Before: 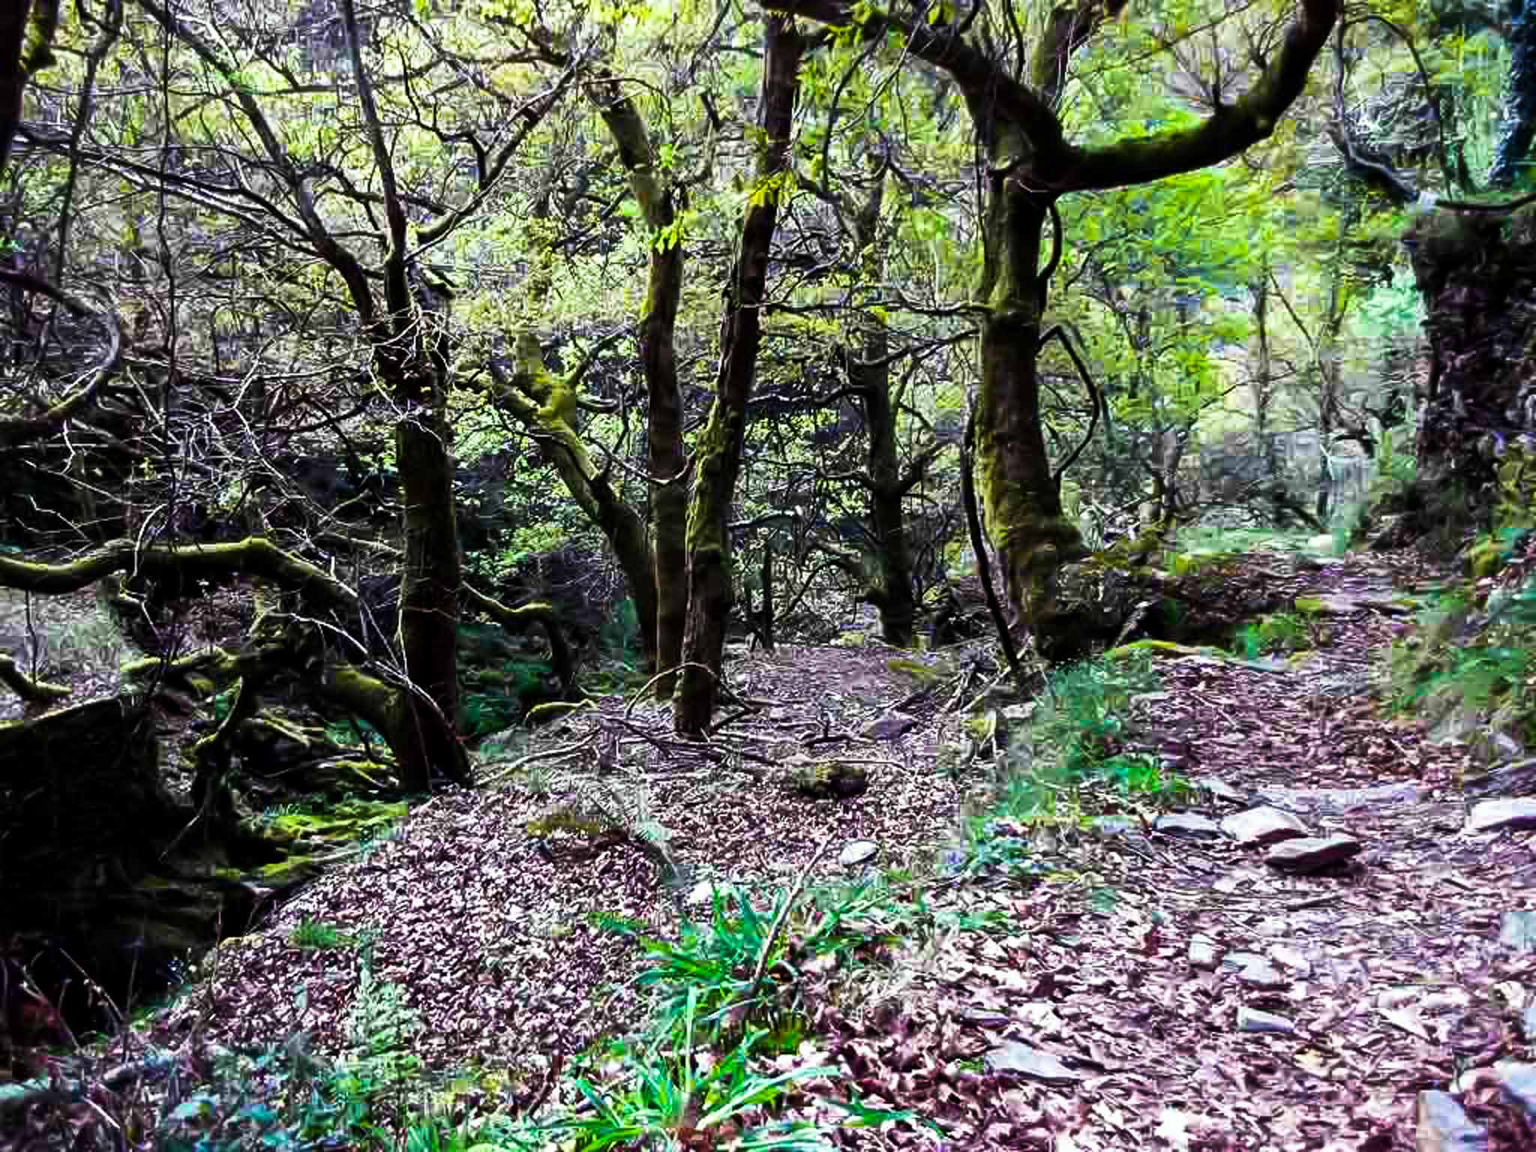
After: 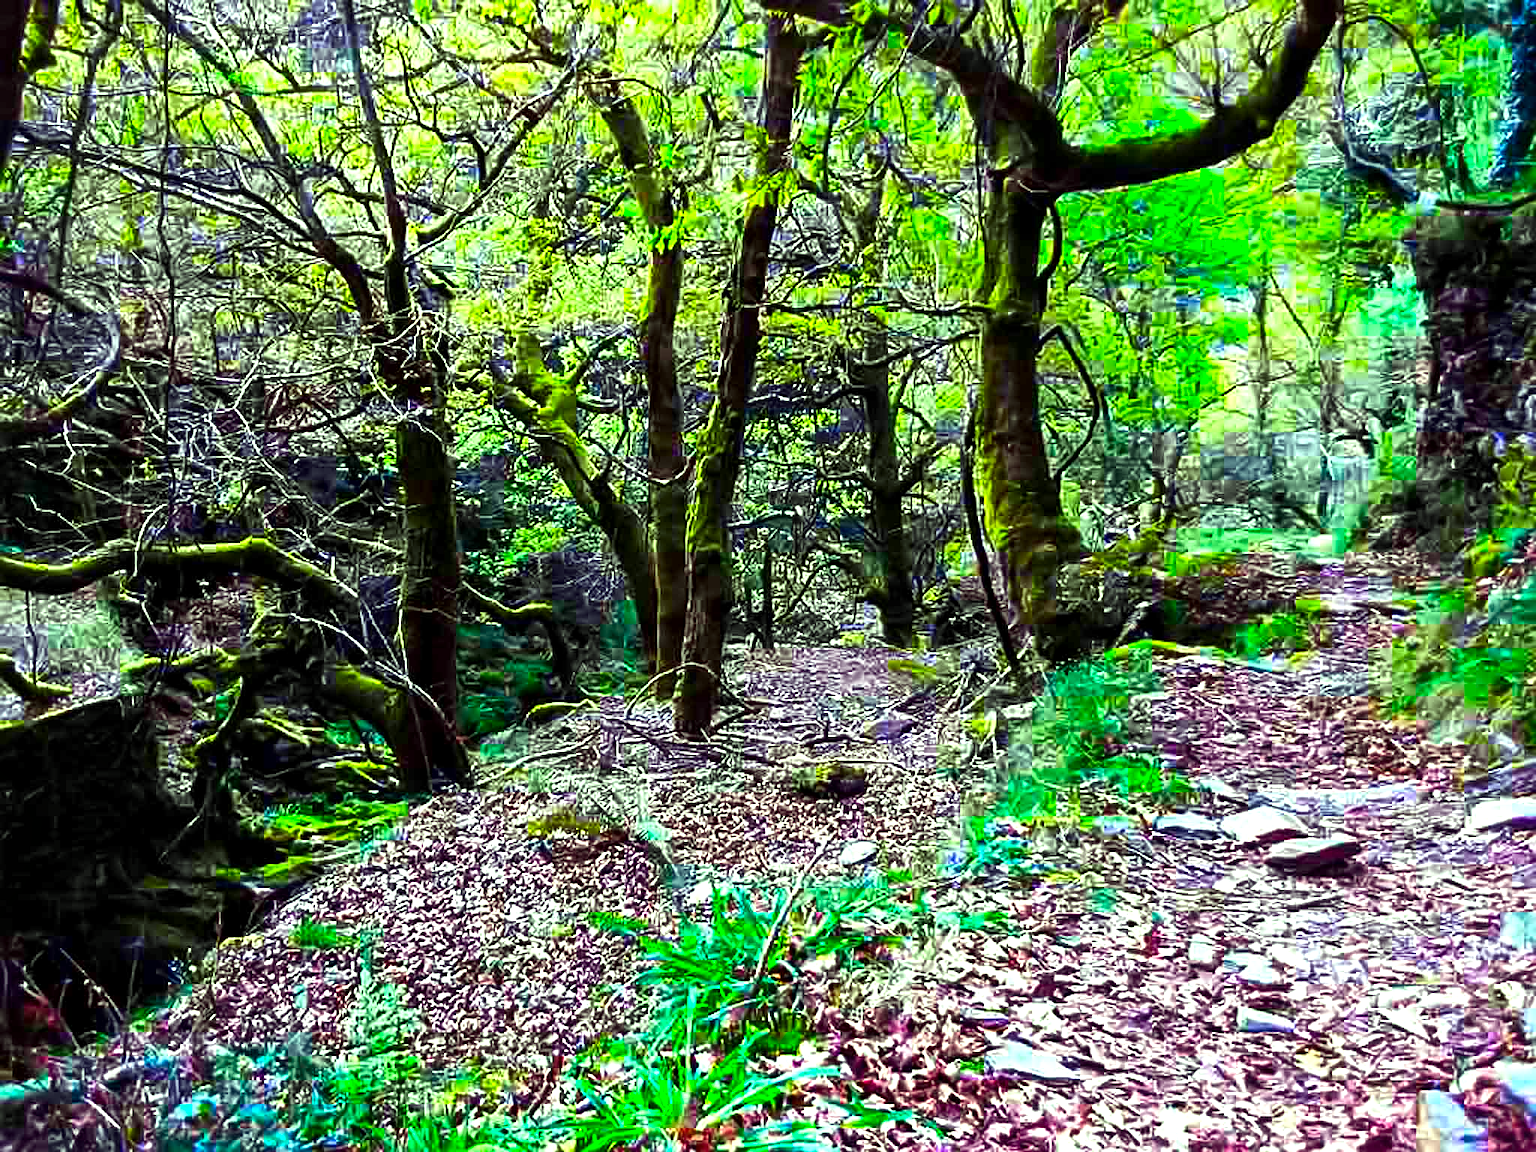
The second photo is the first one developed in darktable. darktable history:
sharpen: amount 0.493
local contrast: mode bilateral grid, contrast 20, coarseness 49, detail 119%, midtone range 0.2
color correction: highlights a* -11.03, highlights b* 9.92, saturation 1.71
exposure: black level correction 0, exposure 0.594 EV, compensate highlight preservation false
